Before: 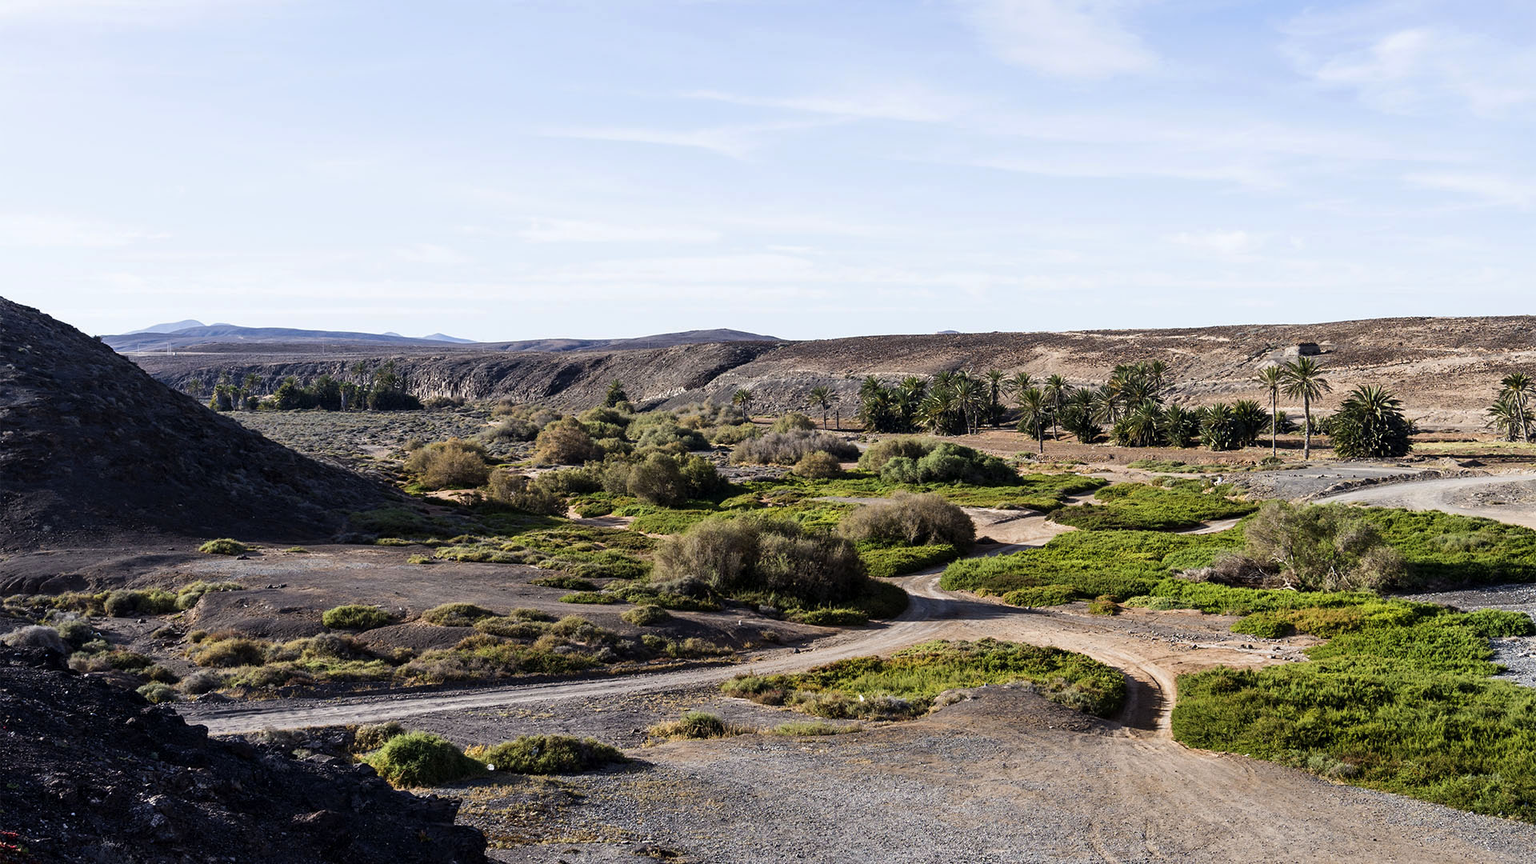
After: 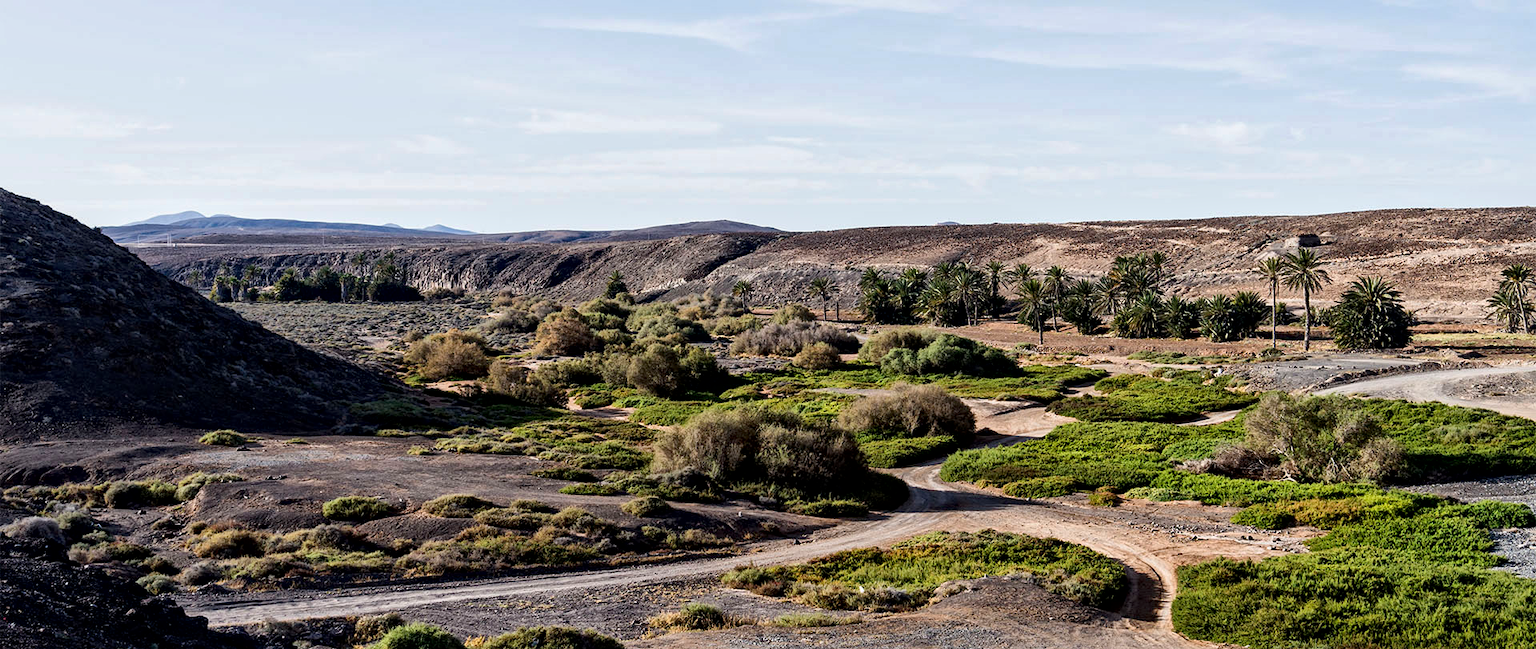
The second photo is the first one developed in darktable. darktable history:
crop and rotate: top 12.645%, bottom 12.167%
local contrast: mode bilateral grid, contrast 20, coarseness 19, detail 163%, midtone range 0.2
exposure: exposure -0.157 EV, compensate highlight preservation false
